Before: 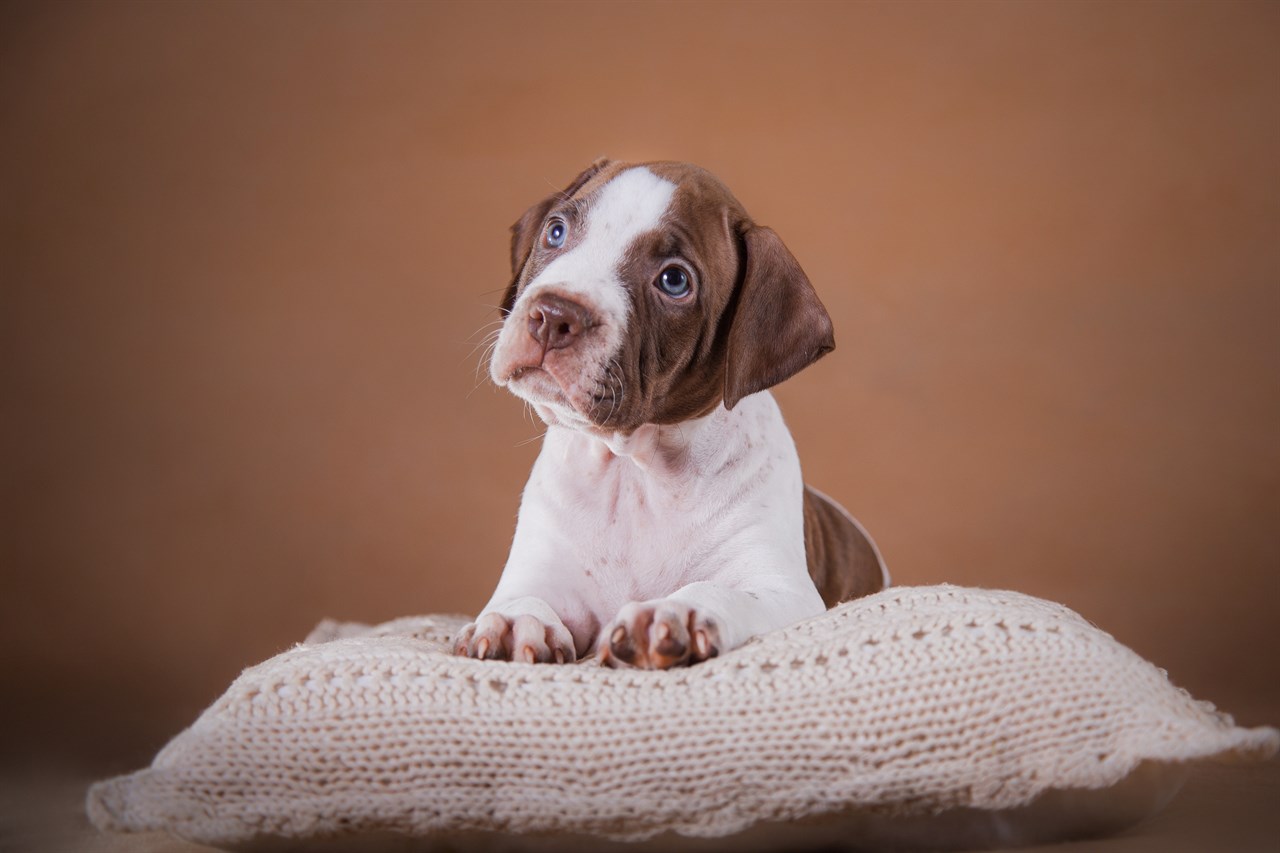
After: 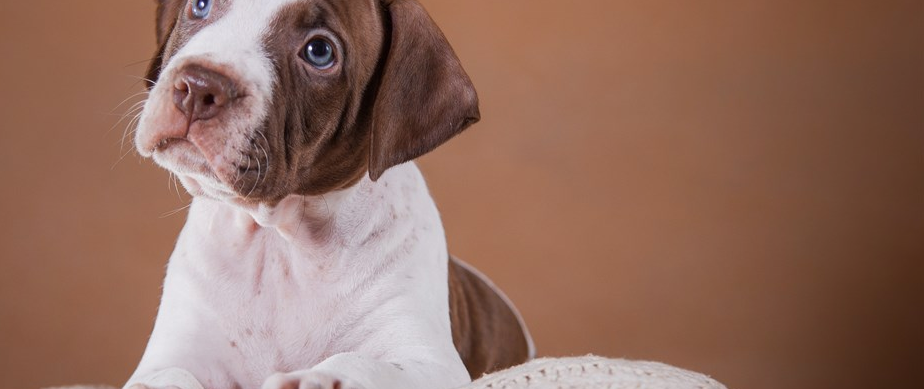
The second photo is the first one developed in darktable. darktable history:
tone equalizer: -8 EV 0.093 EV
crop and rotate: left 27.744%, top 26.868%, bottom 27.501%
shadows and highlights: shadows -87.94, highlights -35.24, soften with gaussian
